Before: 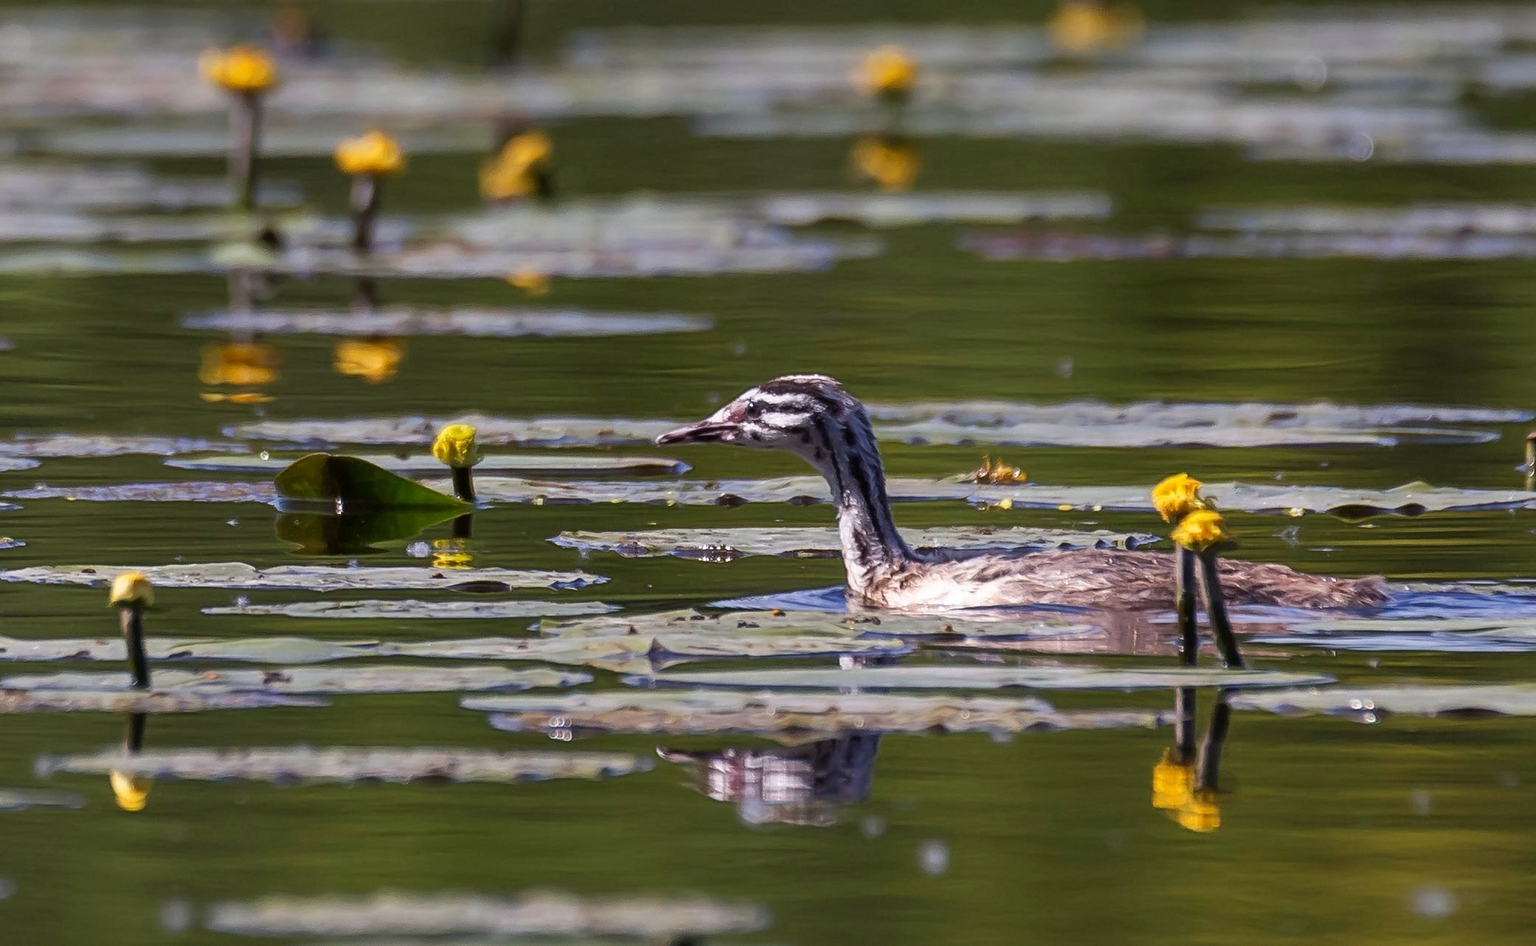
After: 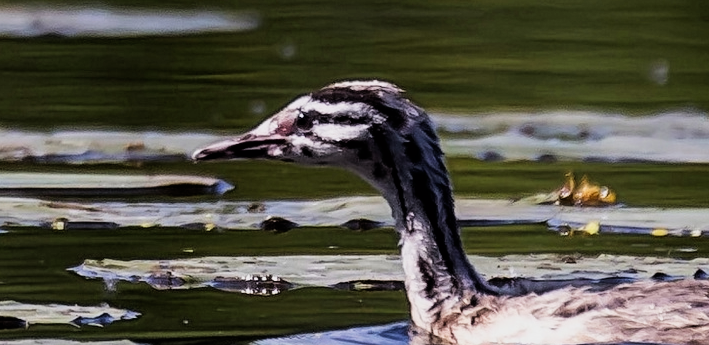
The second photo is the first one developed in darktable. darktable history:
filmic rgb: black relative exposure -5 EV, white relative exposure 3.5 EV, hardness 3.19, contrast 1.4, highlights saturation mix -30%
crop: left 31.751%, top 32.172%, right 27.8%, bottom 35.83%
